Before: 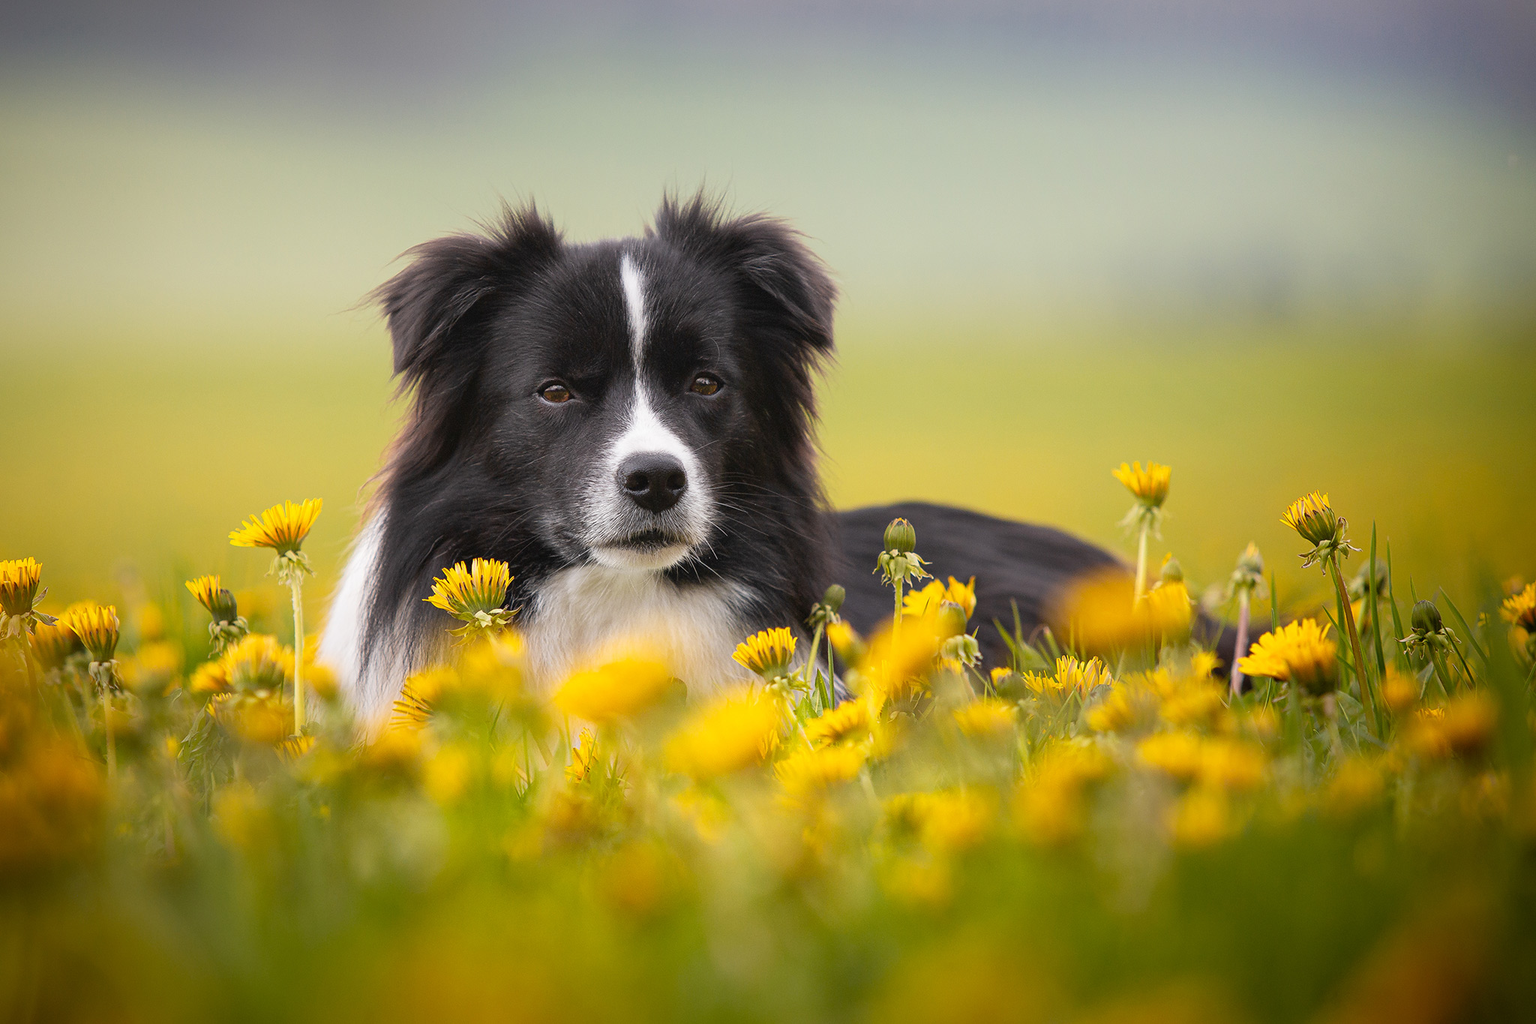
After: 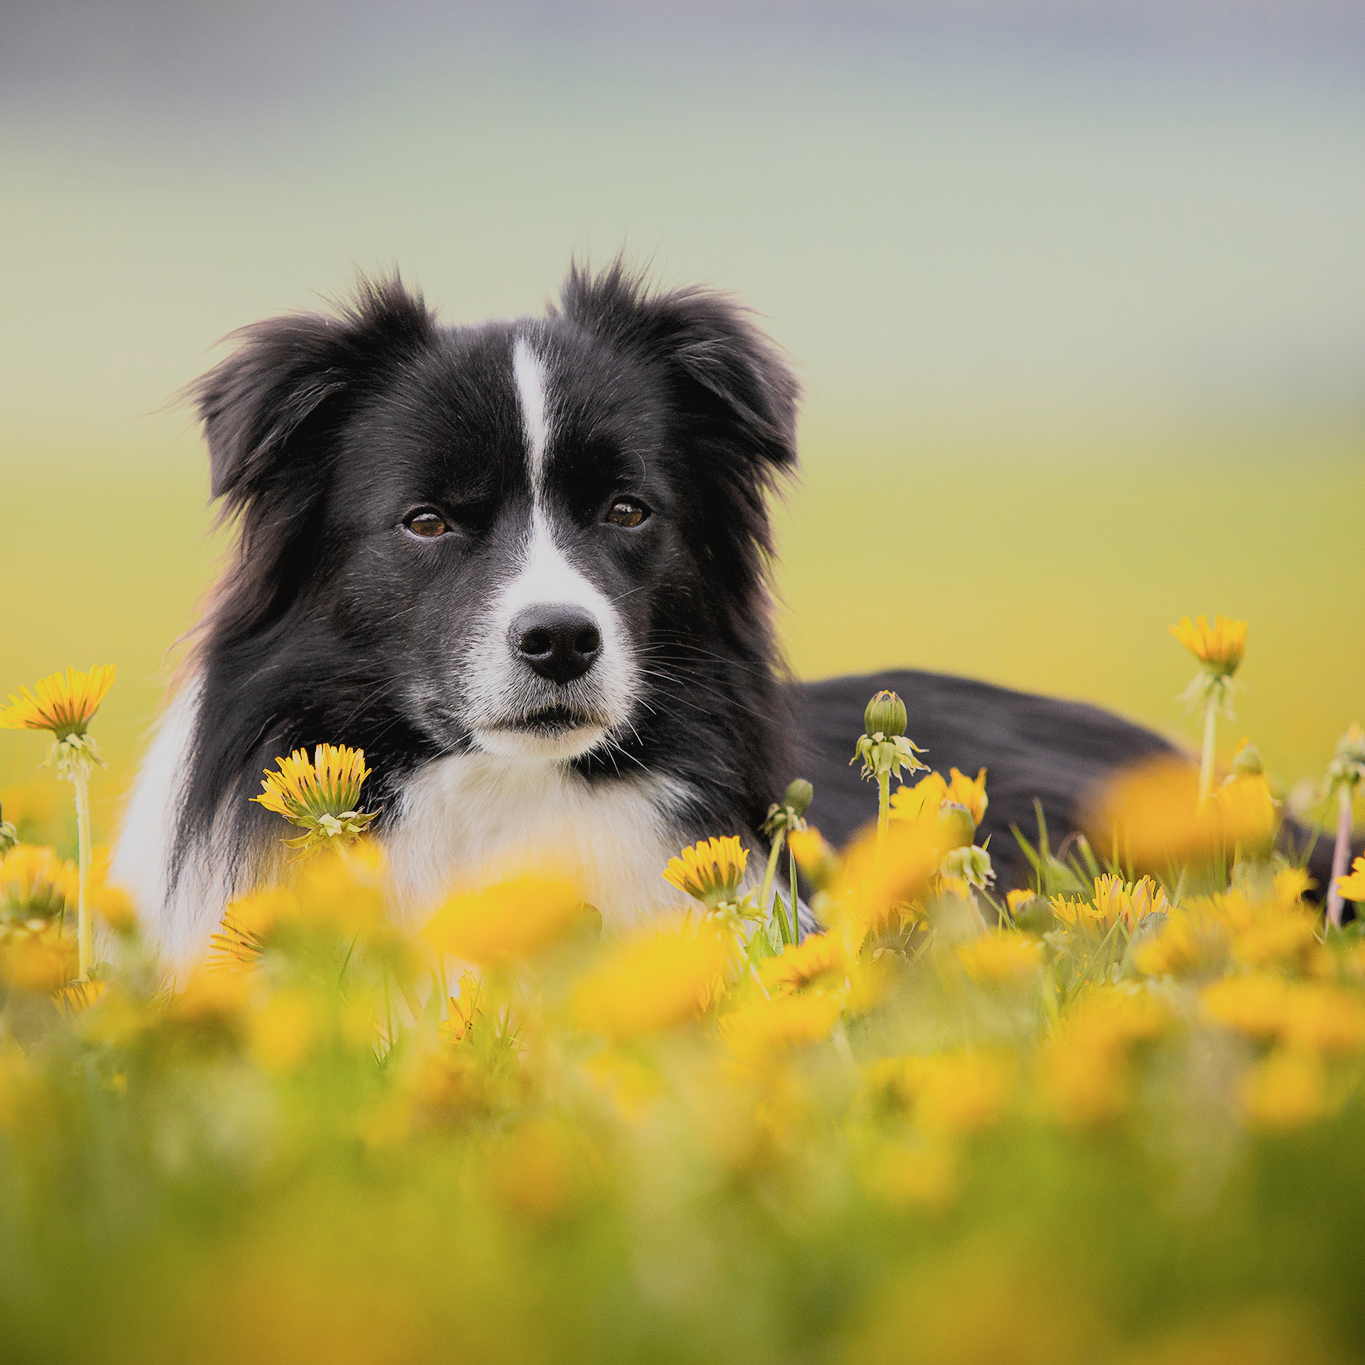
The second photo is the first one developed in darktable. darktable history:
filmic rgb: black relative exposure -6.96 EV, white relative exposure 5.68 EV, hardness 2.87
crop and rotate: left 15.368%, right 17.979%
tone curve: curves: ch0 [(0, 0) (0.003, 0.026) (0.011, 0.03) (0.025, 0.047) (0.044, 0.082) (0.069, 0.119) (0.1, 0.157) (0.136, 0.19) (0.177, 0.231) (0.224, 0.27) (0.277, 0.318) (0.335, 0.383) (0.399, 0.456) (0.468, 0.532) (0.543, 0.618) (0.623, 0.71) (0.709, 0.786) (0.801, 0.851) (0.898, 0.908) (1, 1)], color space Lab, independent channels, preserve colors none
